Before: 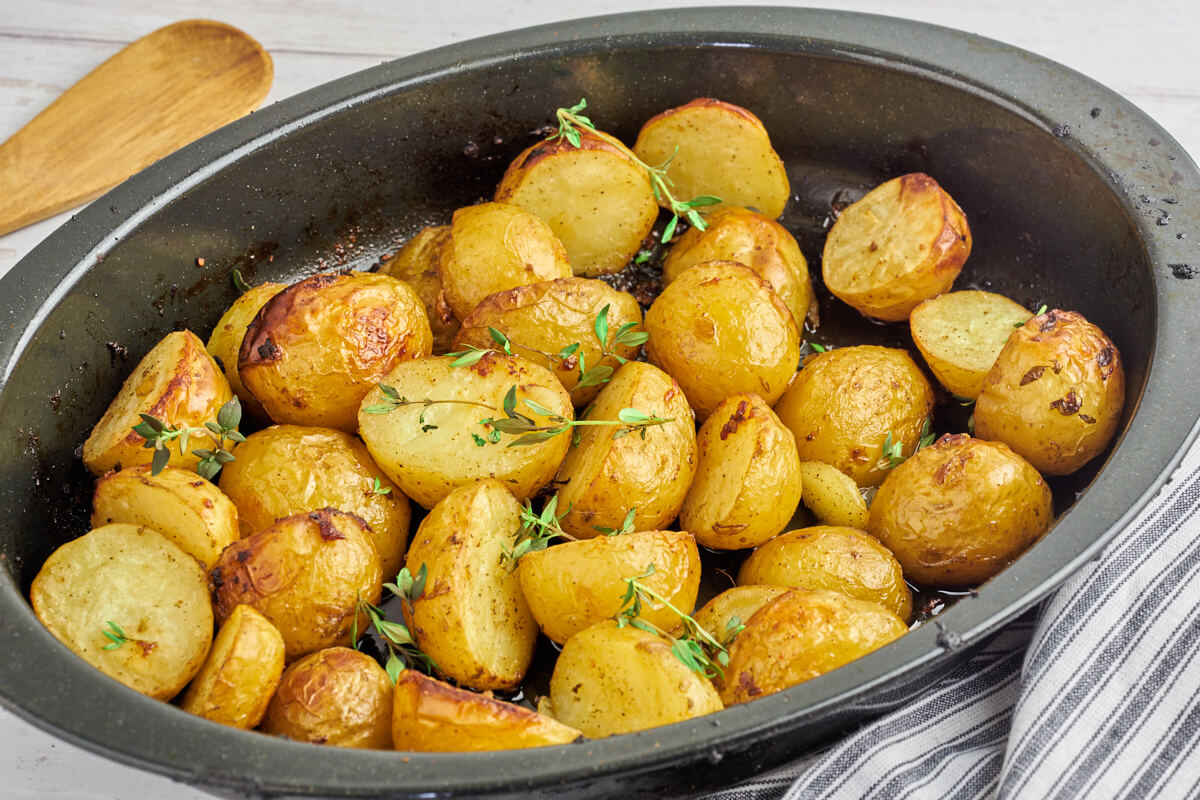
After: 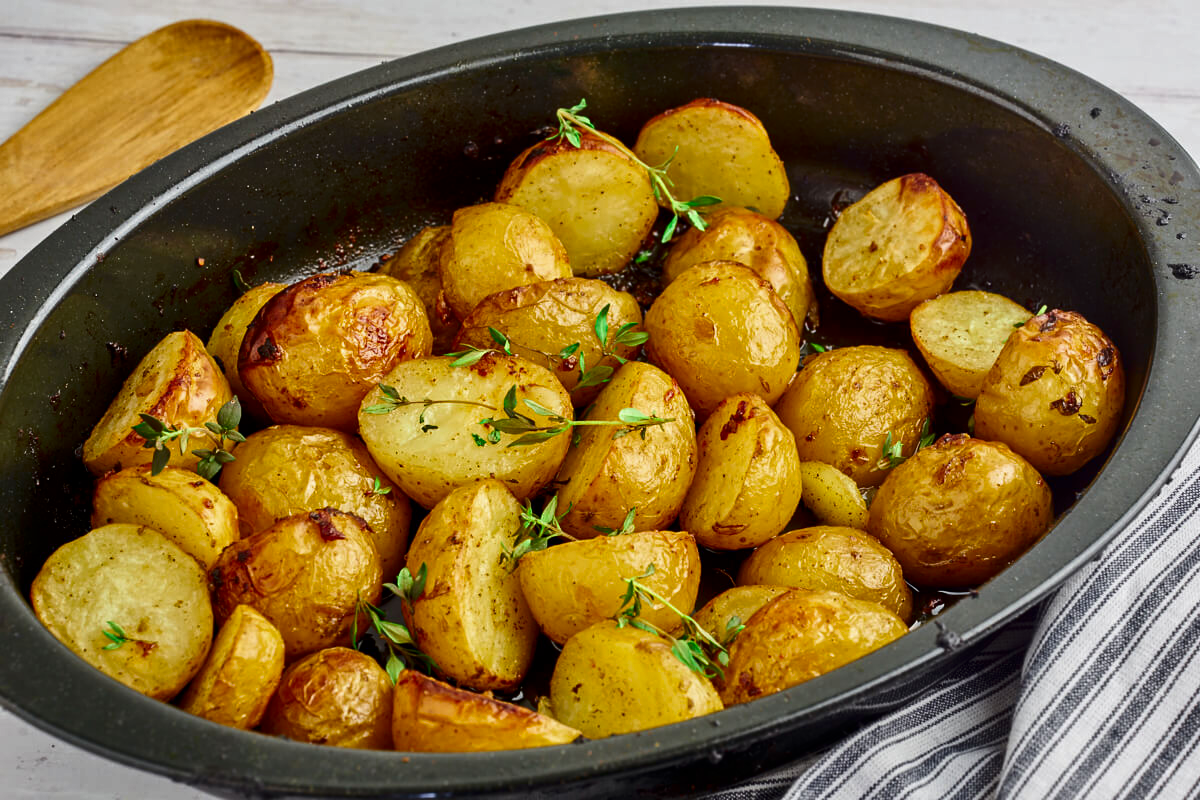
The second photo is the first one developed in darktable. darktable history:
contrast brightness saturation: contrast 0.096, brightness -0.278, saturation 0.146
